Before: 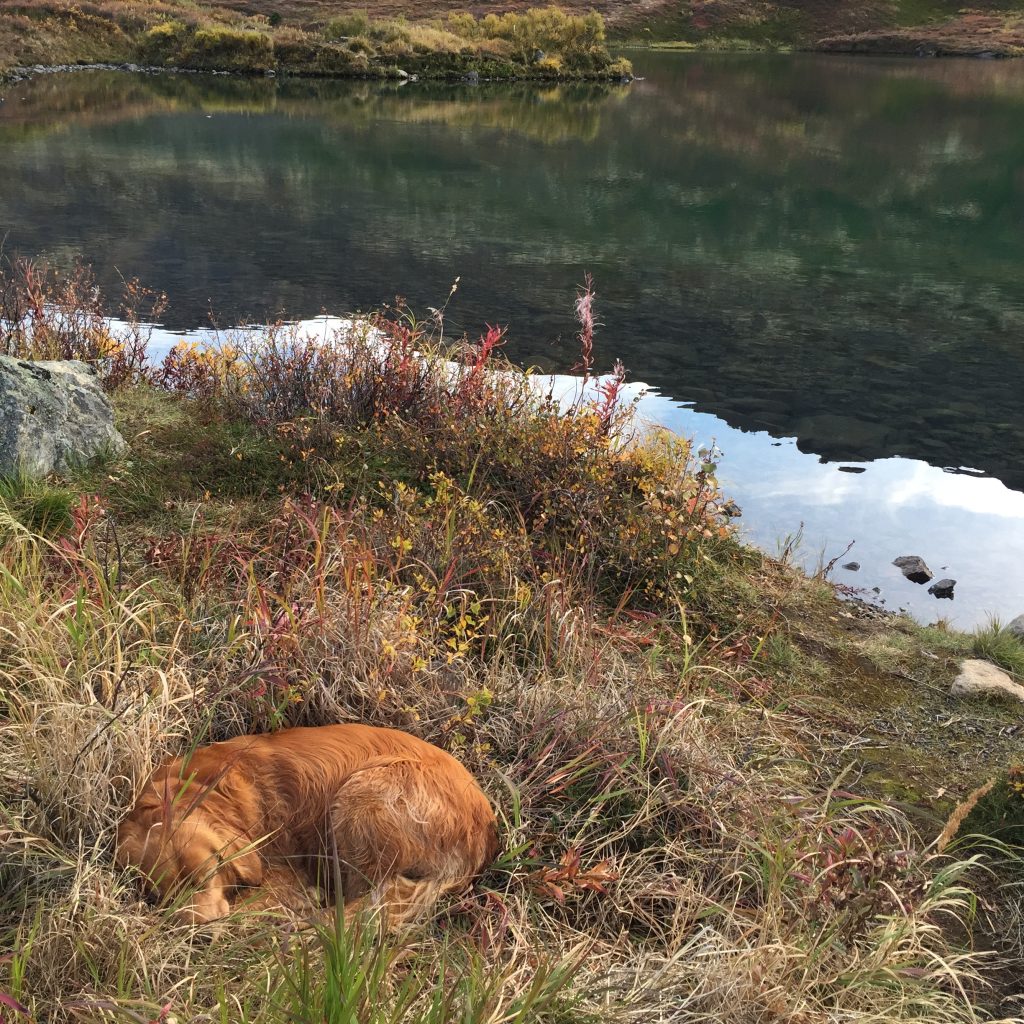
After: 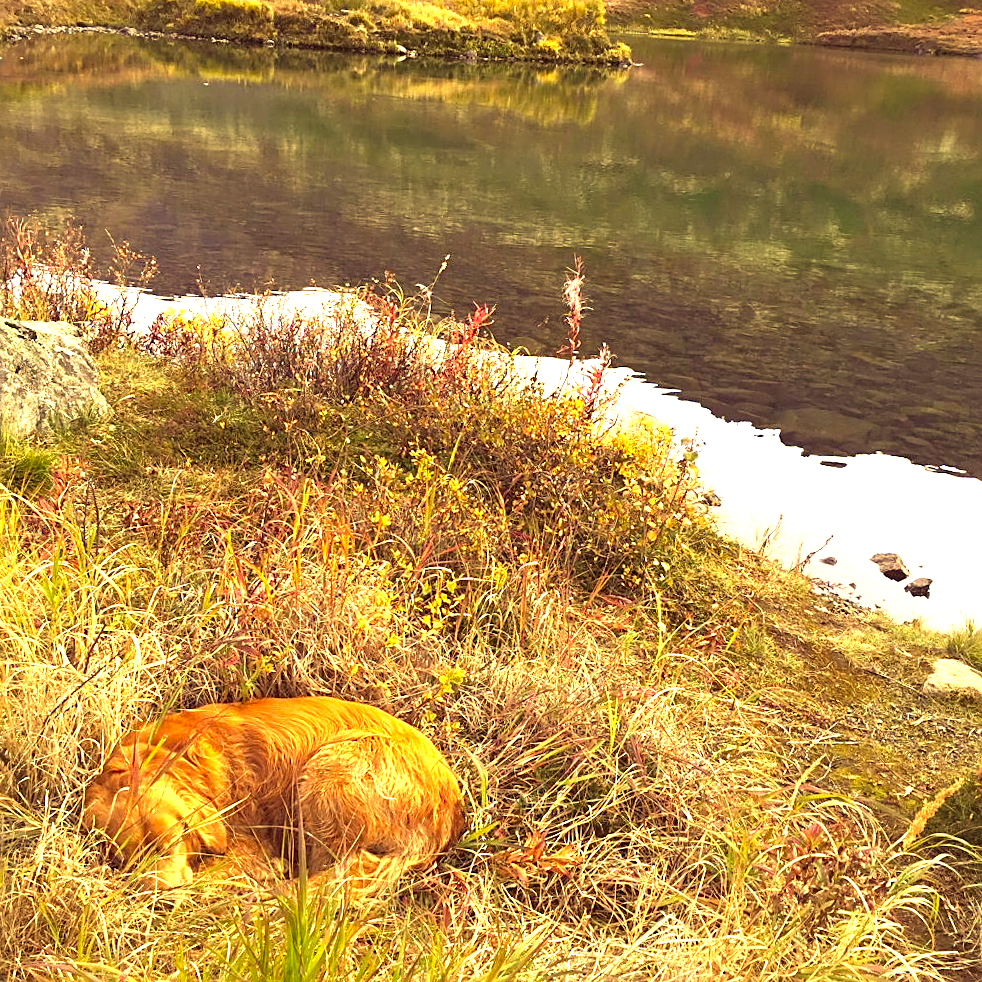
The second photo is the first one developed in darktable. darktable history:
sharpen: on, module defaults
crop and rotate: angle -2.45°
color correction: highlights a* 9.67, highlights b* 38.3, shadows a* 13.95, shadows b* 3.21
exposure: black level correction 0, exposure 1.503 EV, compensate highlight preservation false
velvia: on, module defaults
